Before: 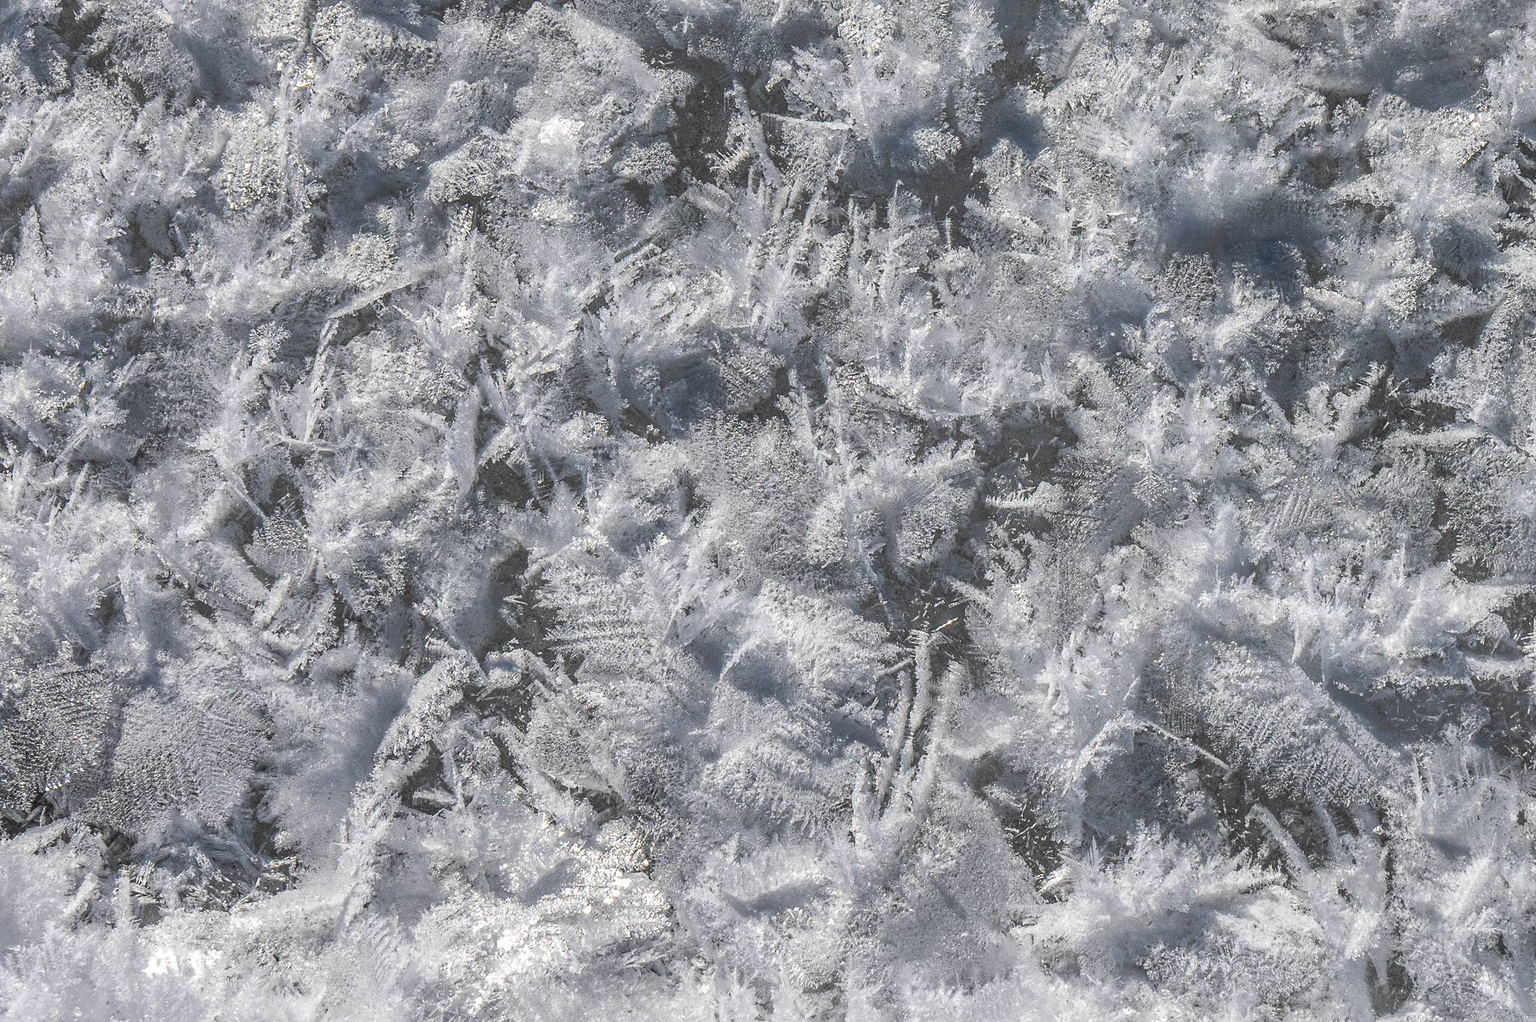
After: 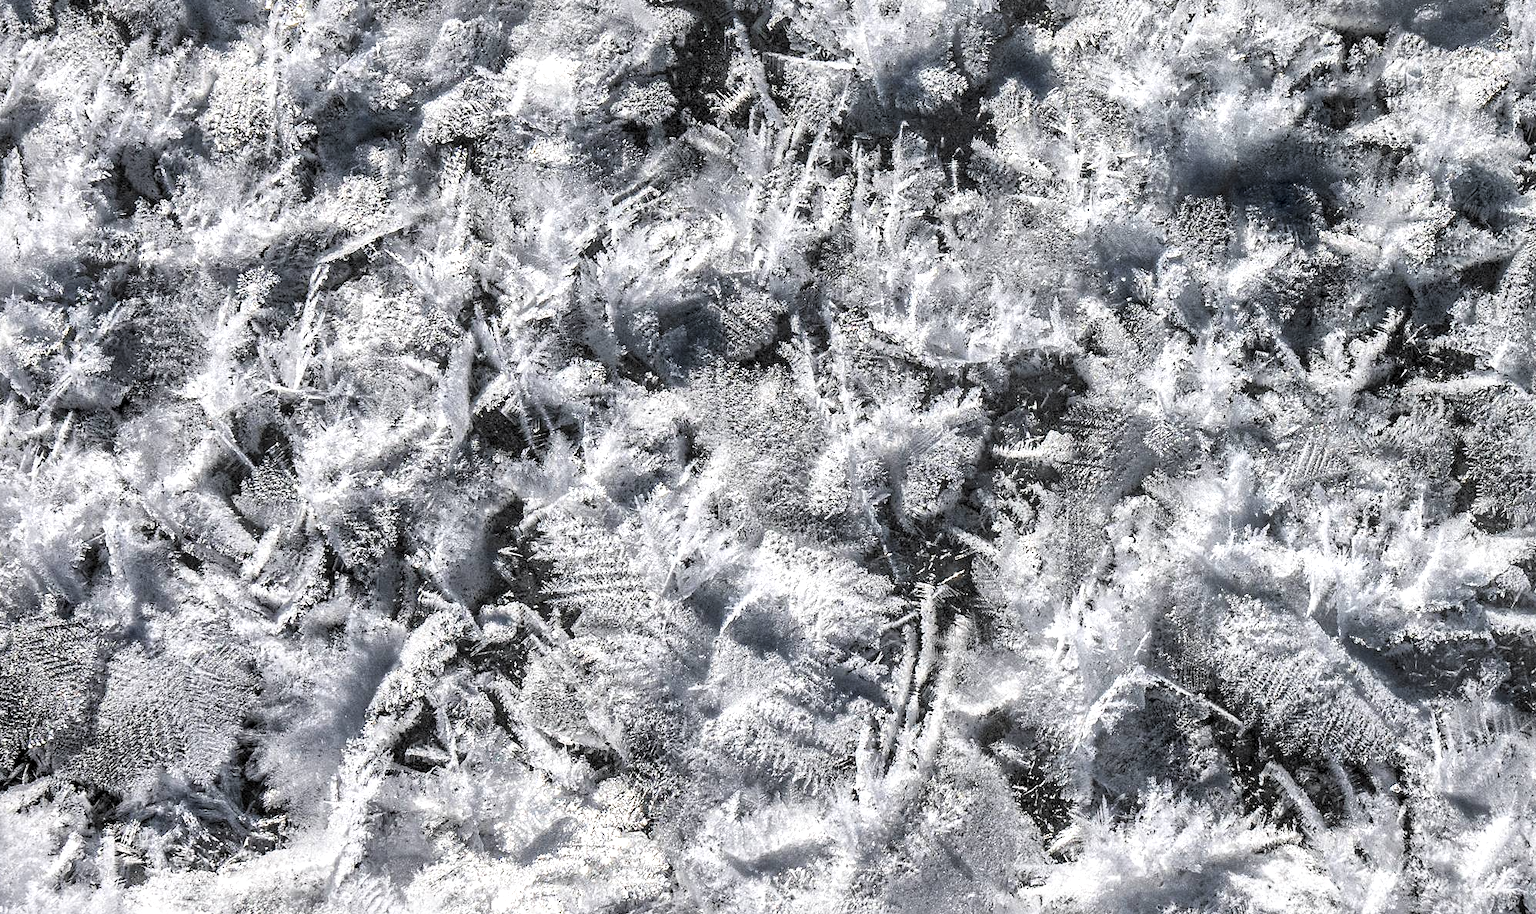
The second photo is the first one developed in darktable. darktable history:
local contrast: mode bilateral grid, contrast 25, coarseness 59, detail 151%, midtone range 0.2
crop: left 1.192%, top 6.104%, right 1.304%, bottom 6.637%
filmic rgb: black relative exposure -3.45 EV, white relative exposure 2.29 EV, hardness 3.4
